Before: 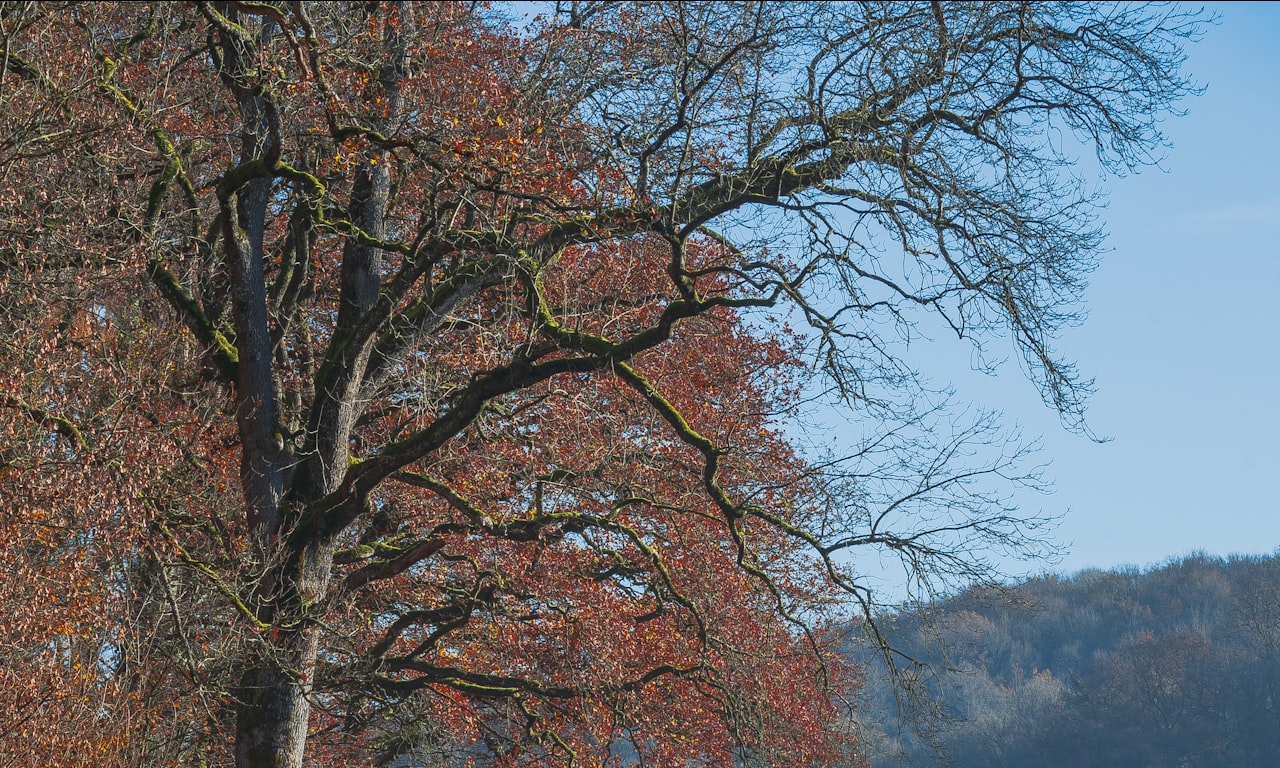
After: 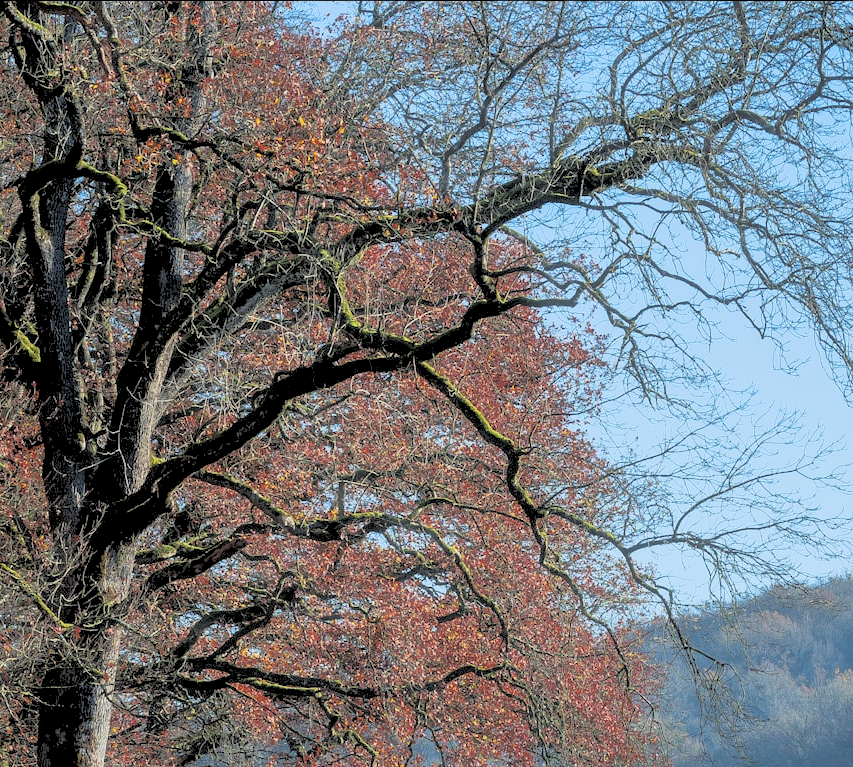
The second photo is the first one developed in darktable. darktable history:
haze removal: strength -0.05
crop and rotate: left 15.546%, right 17.787%
rgb levels: levels [[0.027, 0.429, 0.996], [0, 0.5, 1], [0, 0.5, 1]]
